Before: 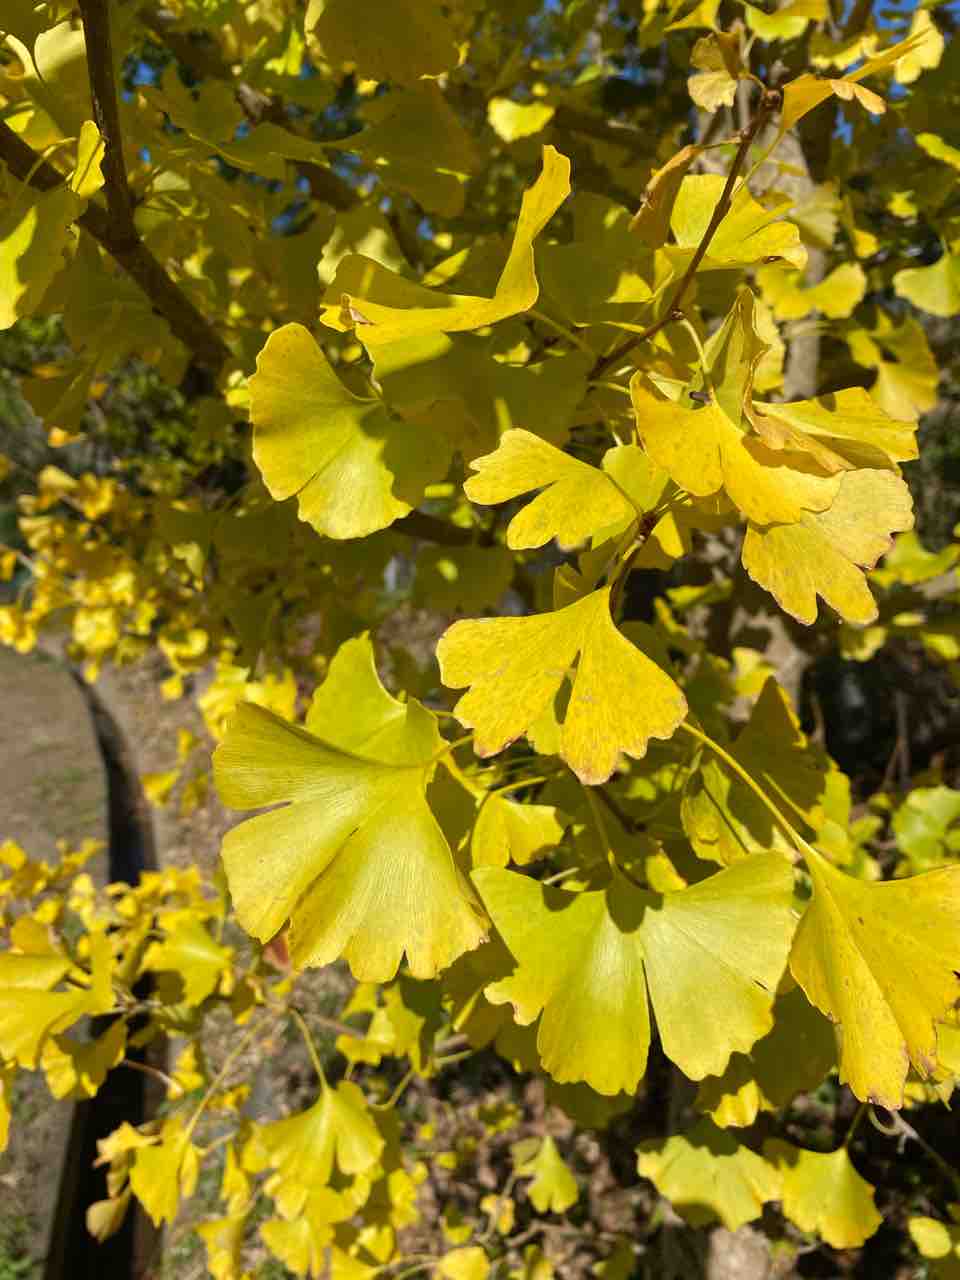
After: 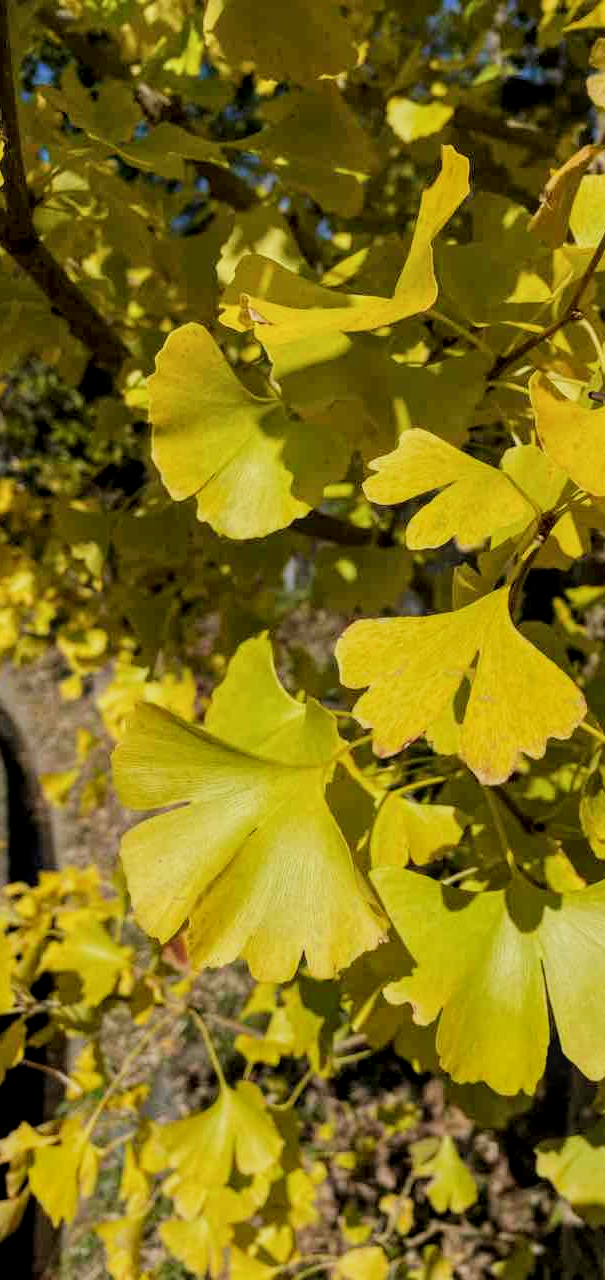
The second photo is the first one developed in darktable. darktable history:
contrast equalizer: octaves 7, y [[0.546, 0.552, 0.554, 0.554, 0.552, 0.546], [0.5 ×6], [0.5 ×6], [0 ×6], [0 ×6]], mix -0.181
local contrast: detail 130%
crop: left 10.594%, right 26.306%
filmic rgb: black relative exposure -7.65 EV, white relative exposure 4.56 EV, hardness 3.61, contrast 1.06
